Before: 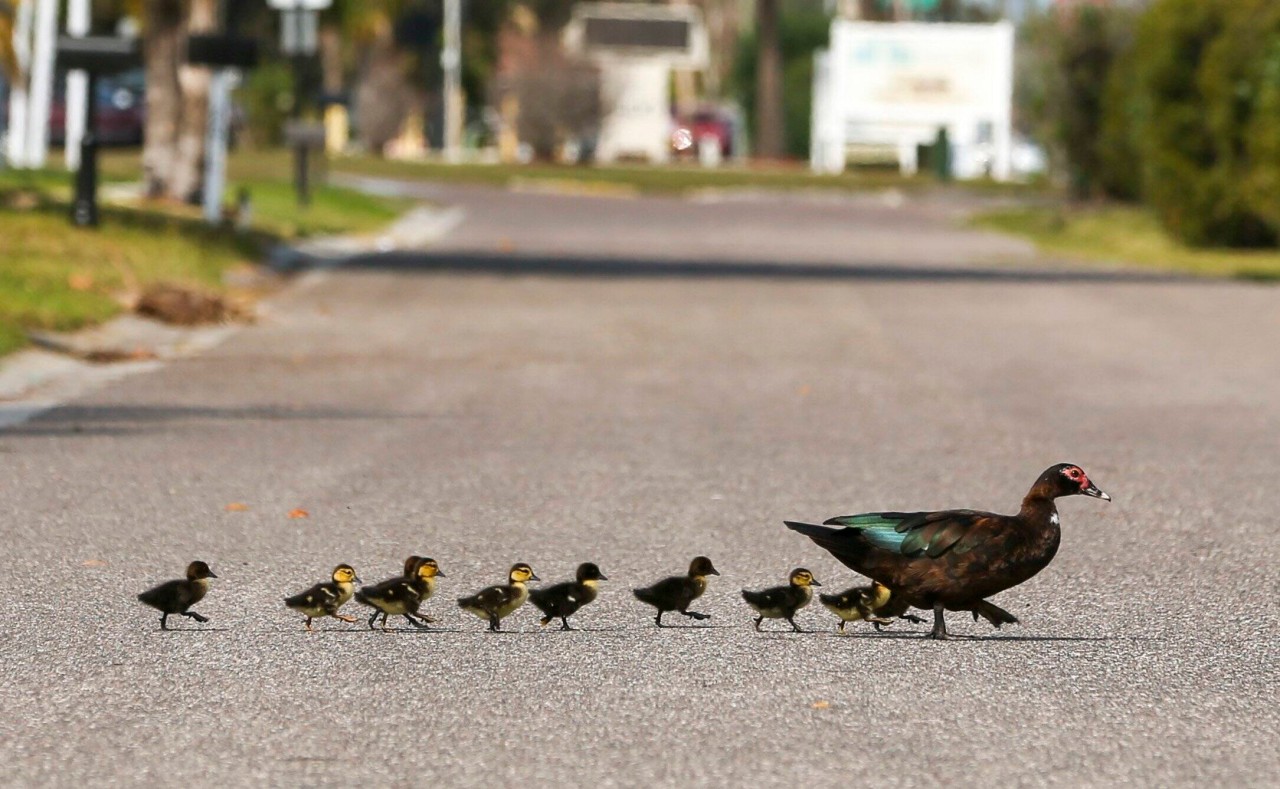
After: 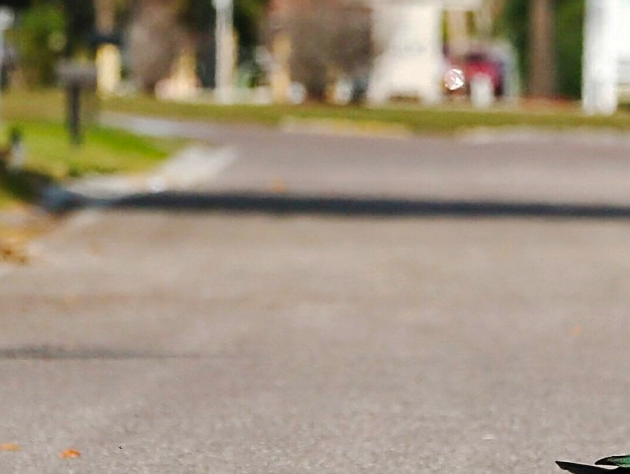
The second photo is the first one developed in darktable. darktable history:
tone curve: curves: ch0 [(0, 0) (0.003, 0.012) (0.011, 0.014) (0.025, 0.02) (0.044, 0.034) (0.069, 0.047) (0.1, 0.063) (0.136, 0.086) (0.177, 0.131) (0.224, 0.183) (0.277, 0.243) (0.335, 0.317) (0.399, 0.403) (0.468, 0.488) (0.543, 0.573) (0.623, 0.649) (0.709, 0.718) (0.801, 0.795) (0.898, 0.872) (1, 1)], preserve colors none
crop: left 17.835%, top 7.675%, right 32.881%, bottom 32.213%
sharpen: on, module defaults
